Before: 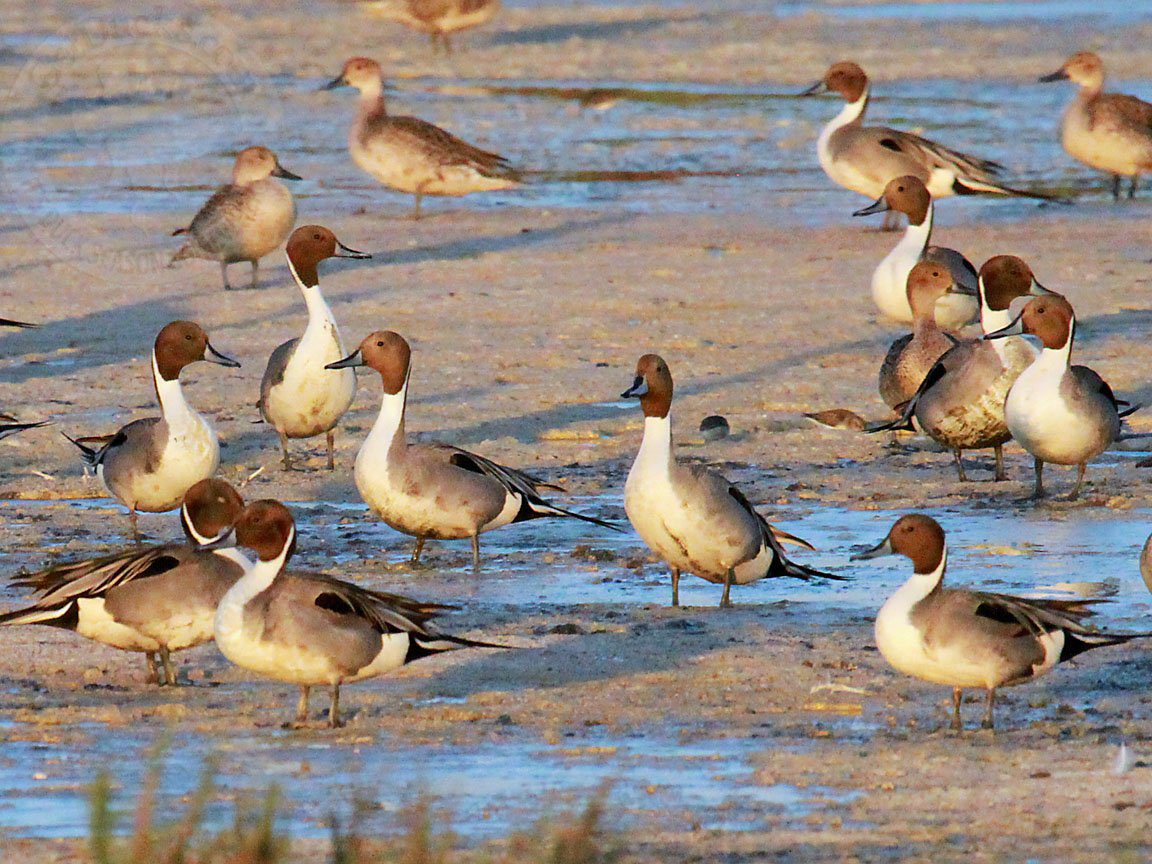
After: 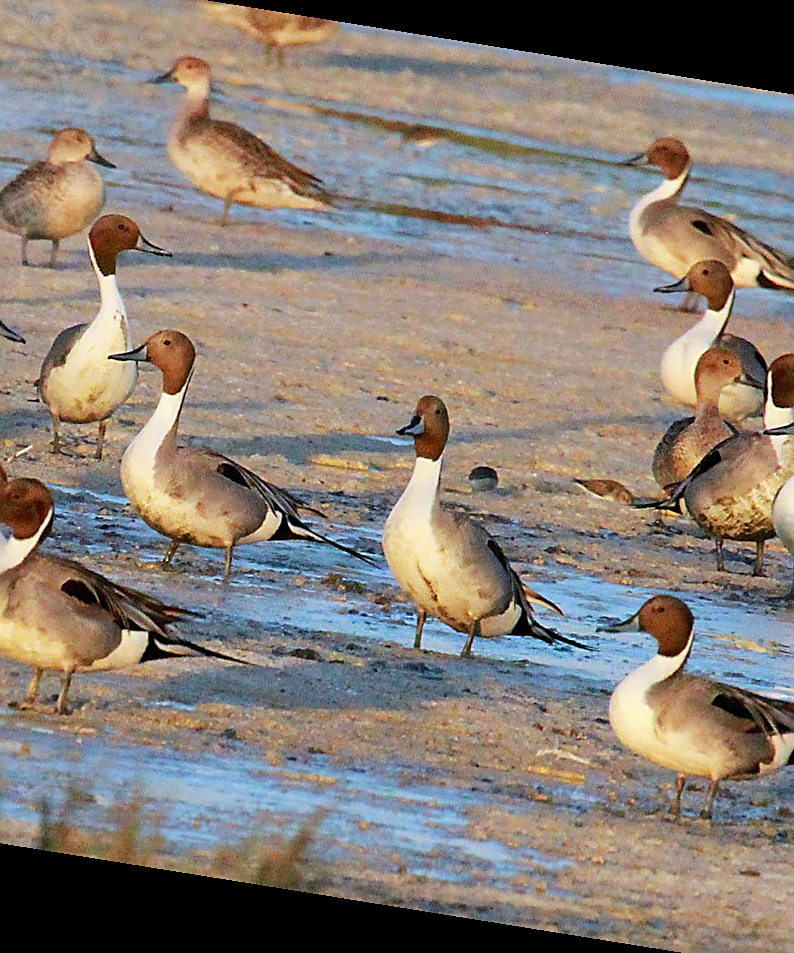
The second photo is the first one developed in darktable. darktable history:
sharpen: on, module defaults
rotate and perspective: rotation 9.12°, automatic cropping off
crop and rotate: left 22.918%, top 5.629%, right 14.711%, bottom 2.247%
